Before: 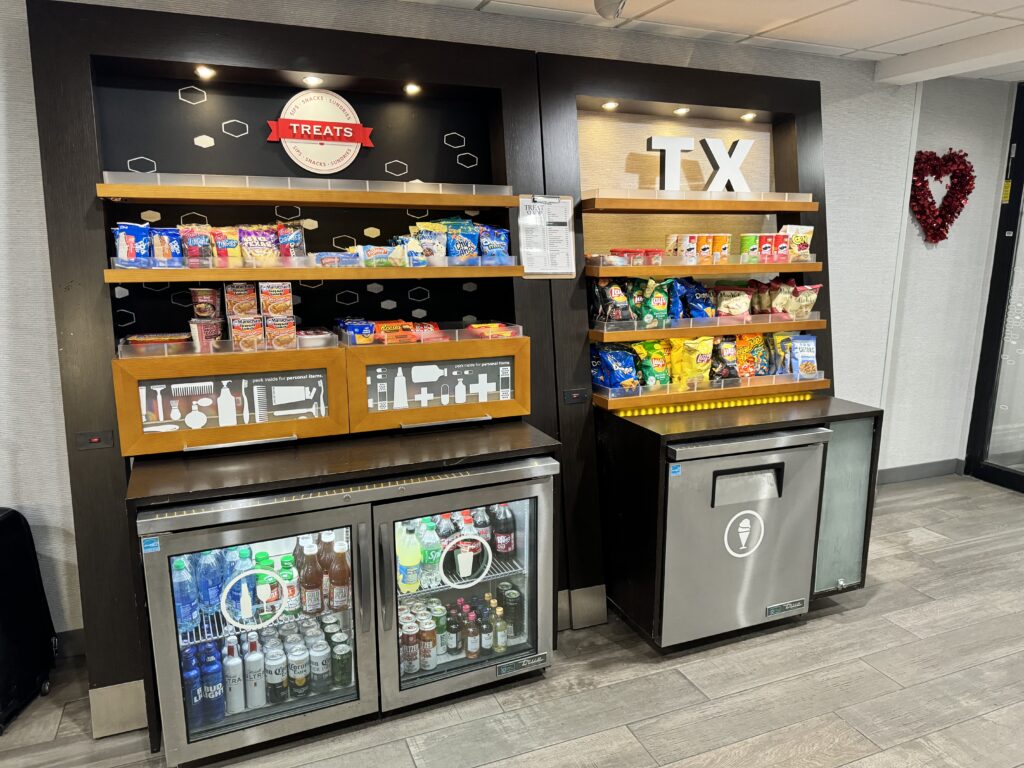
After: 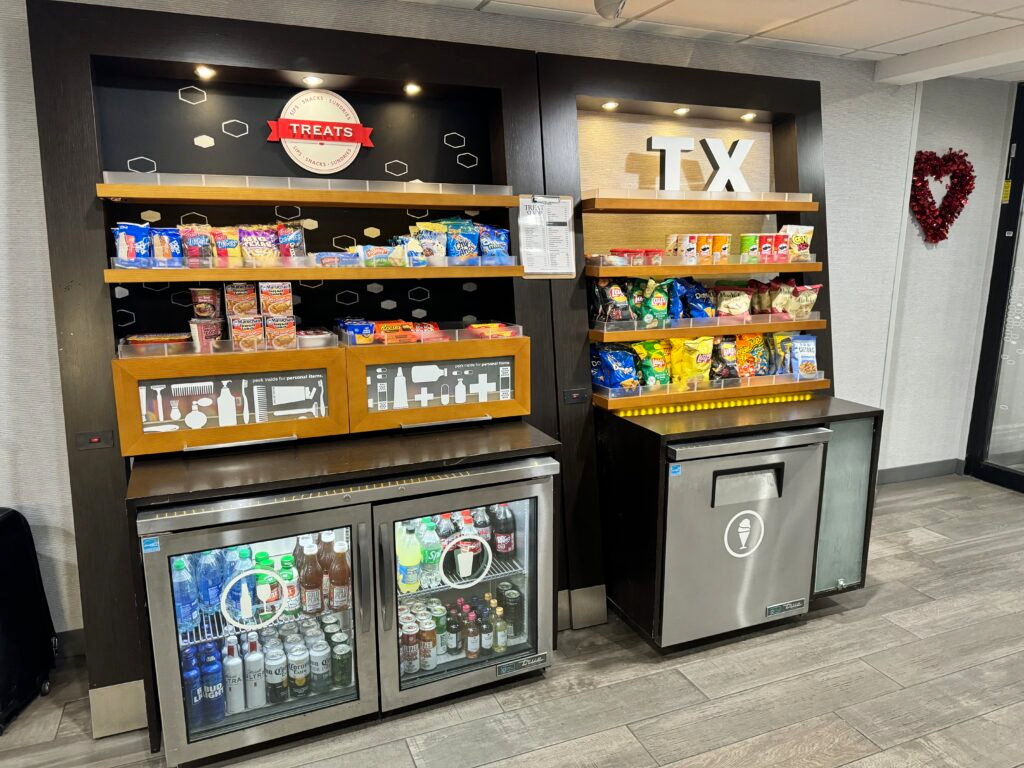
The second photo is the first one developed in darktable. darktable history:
color correction: saturation 1.1
white balance: red 1, blue 1
shadows and highlights: low approximation 0.01, soften with gaussian
